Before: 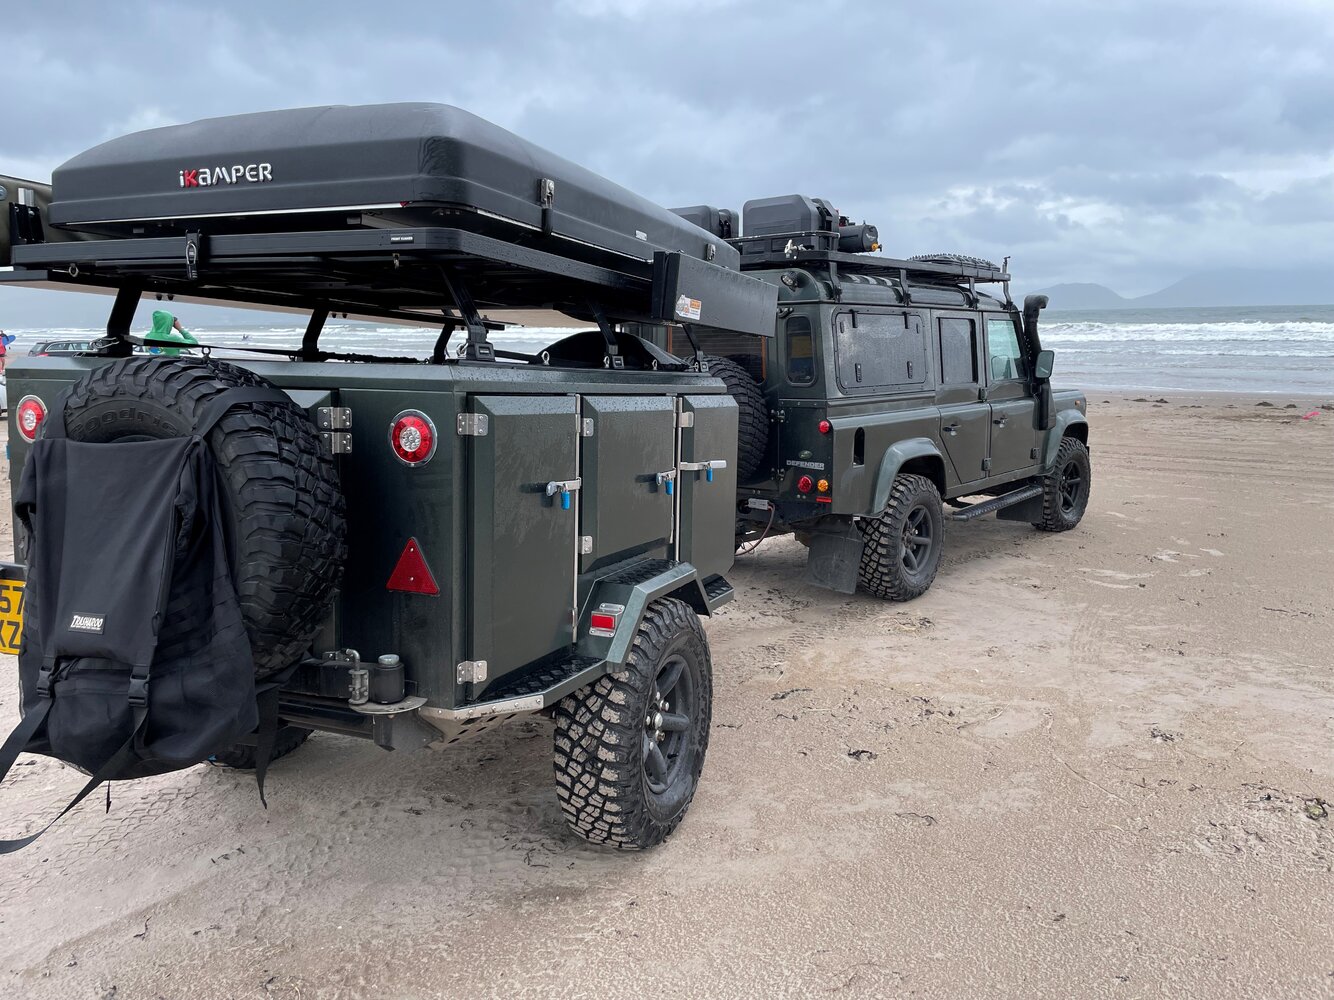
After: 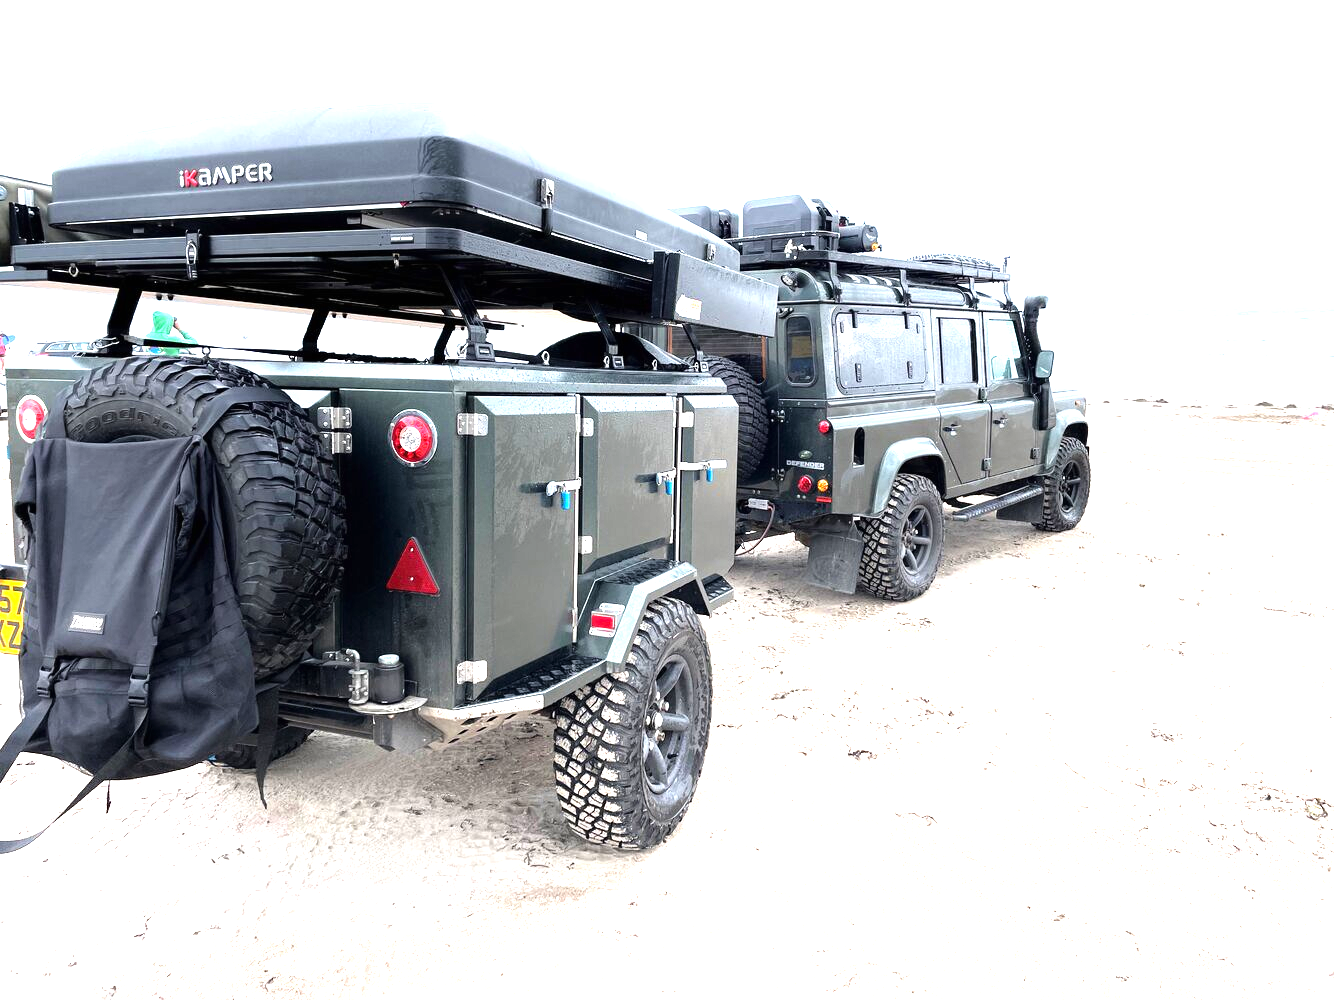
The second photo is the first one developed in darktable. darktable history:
exposure: black level correction 0, exposure 1.293 EV, compensate exposure bias true, compensate highlight preservation false
tone equalizer: -8 EV -0.787 EV, -7 EV -0.687 EV, -6 EV -0.576 EV, -5 EV -0.366 EV, -3 EV 0.396 EV, -2 EV 0.6 EV, -1 EV 0.697 EV, +0 EV 0.719 EV, mask exposure compensation -0.514 EV
